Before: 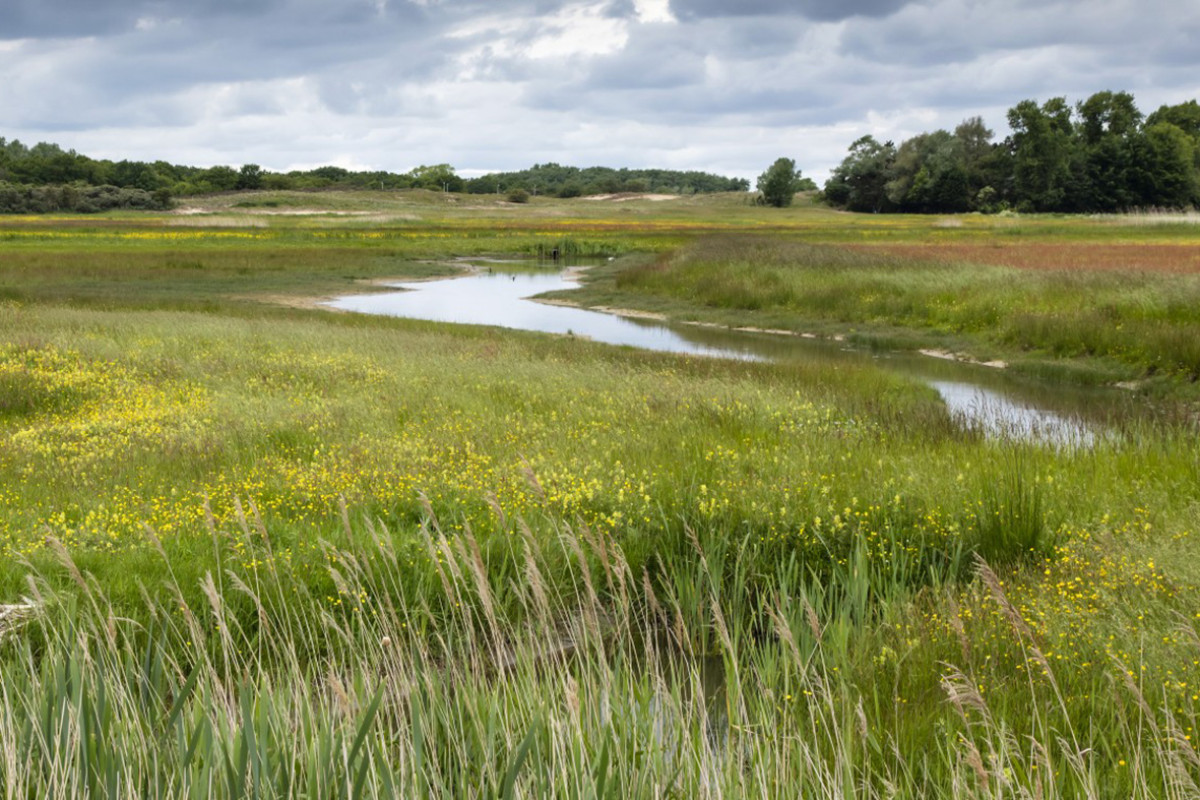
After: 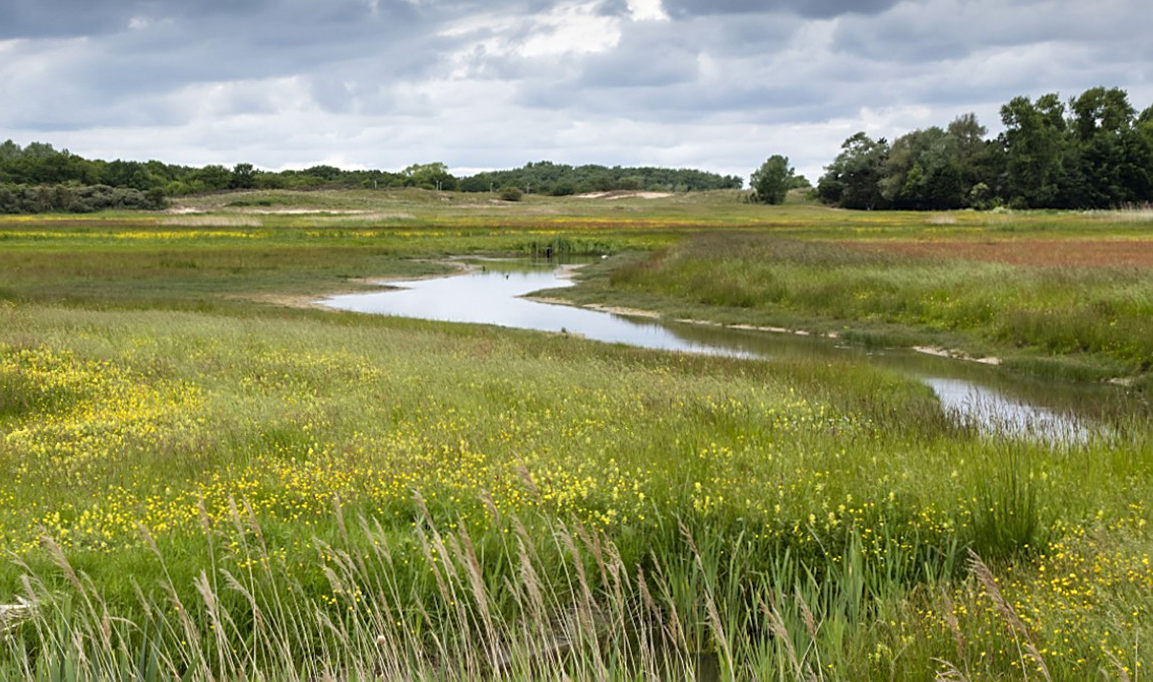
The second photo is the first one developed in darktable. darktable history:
sharpen: on, module defaults
crop and rotate: angle 0.2°, left 0.275%, right 3.127%, bottom 14.18%
